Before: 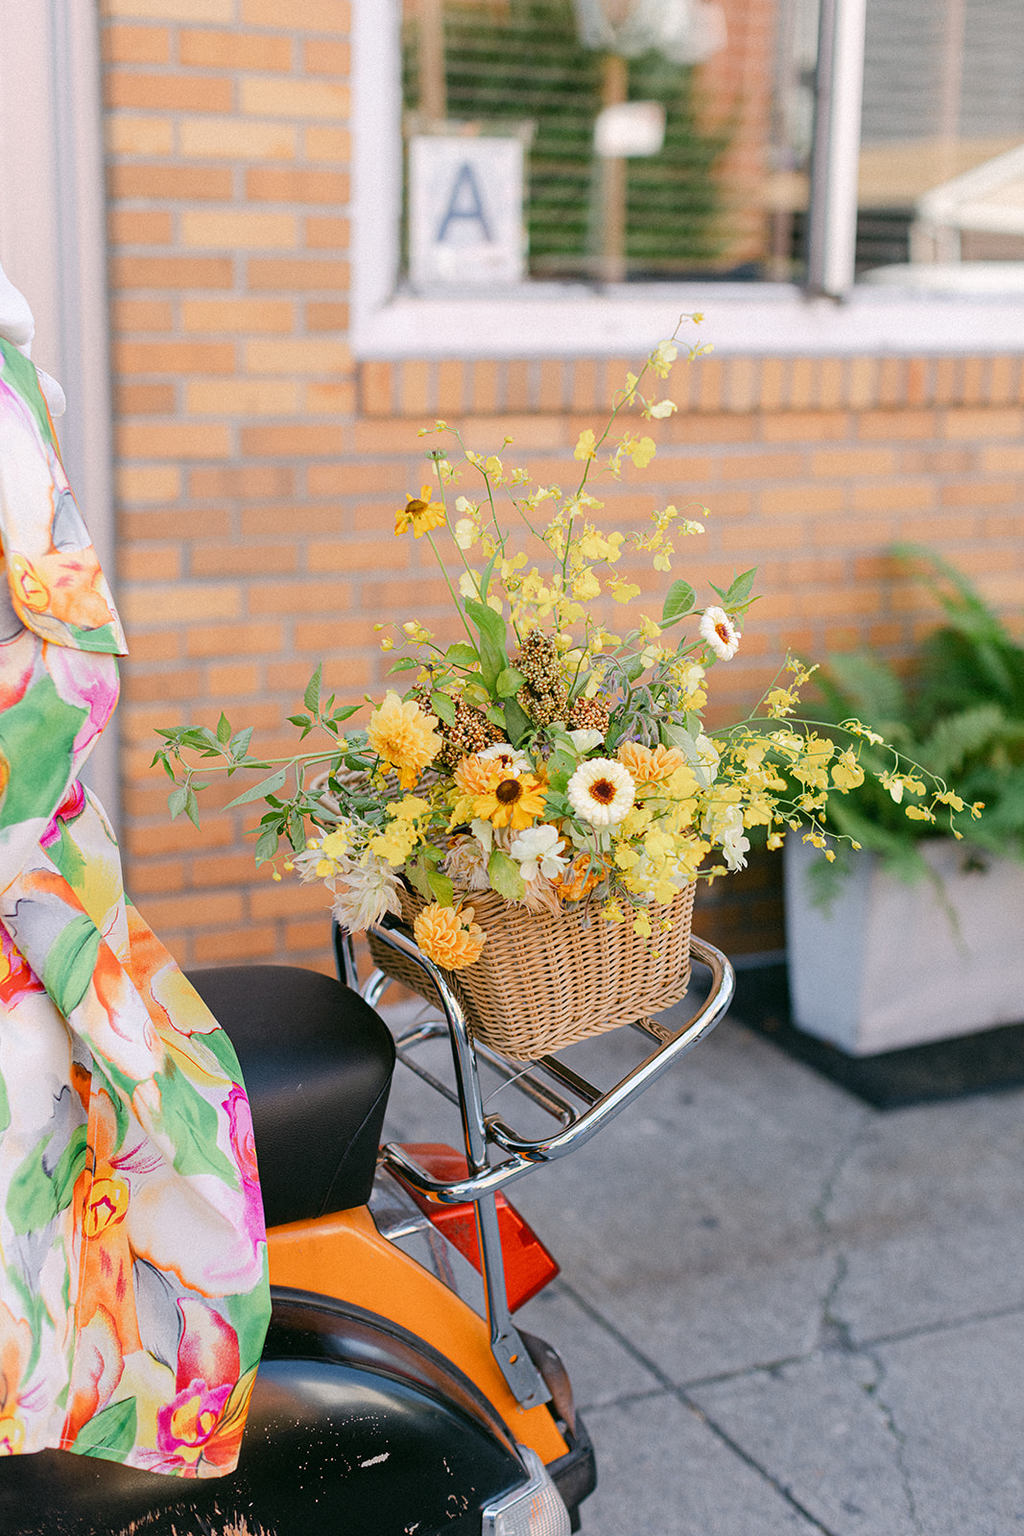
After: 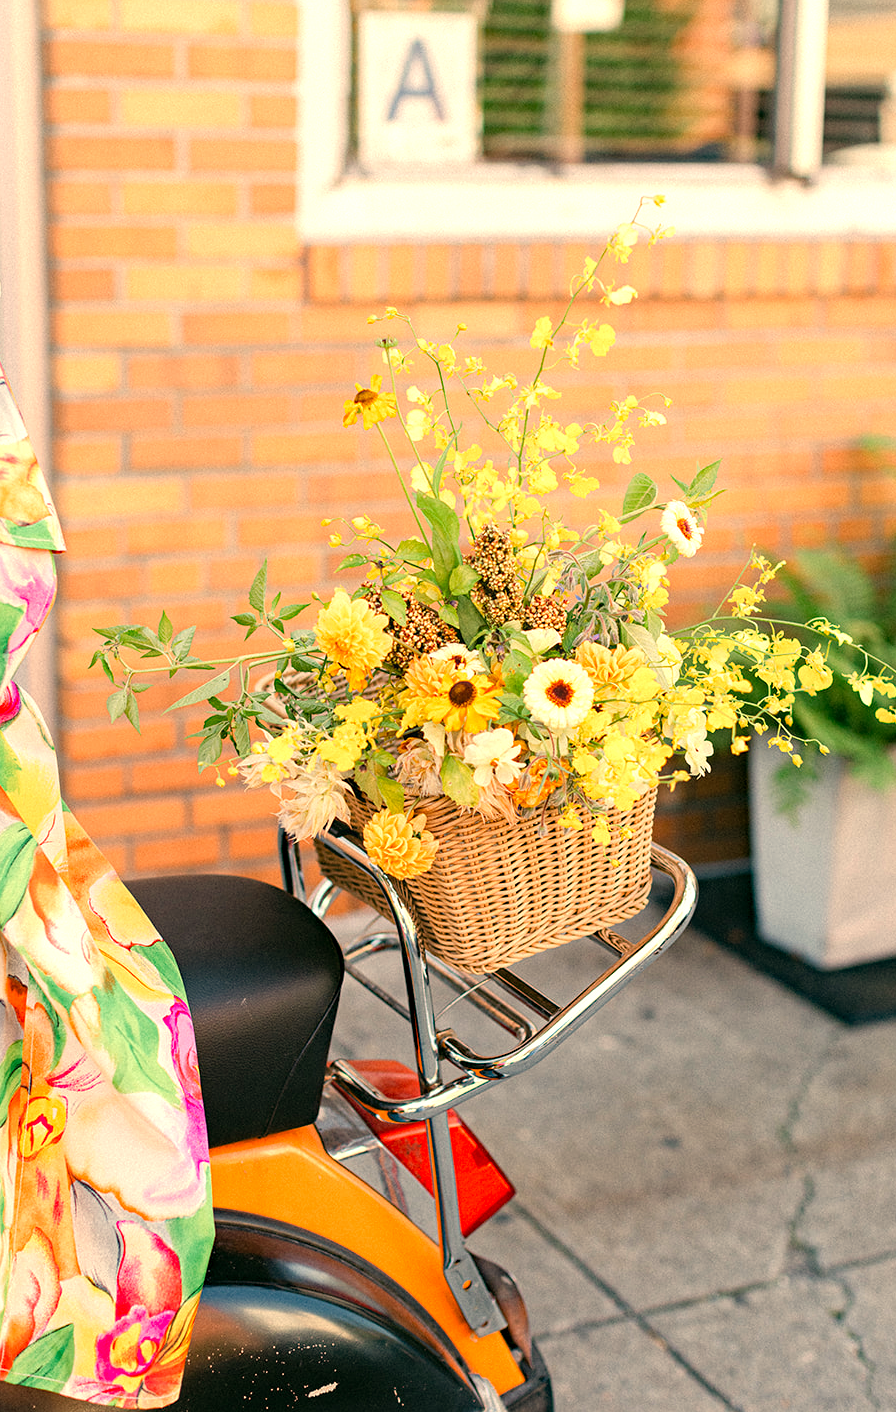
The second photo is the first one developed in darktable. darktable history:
white balance: red 1.123, blue 0.83
haze removal: compatibility mode true, adaptive false
crop: left 6.446%, top 8.188%, right 9.538%, bottom 3.548%
levels: levels [0, 0.43, 0.859]
